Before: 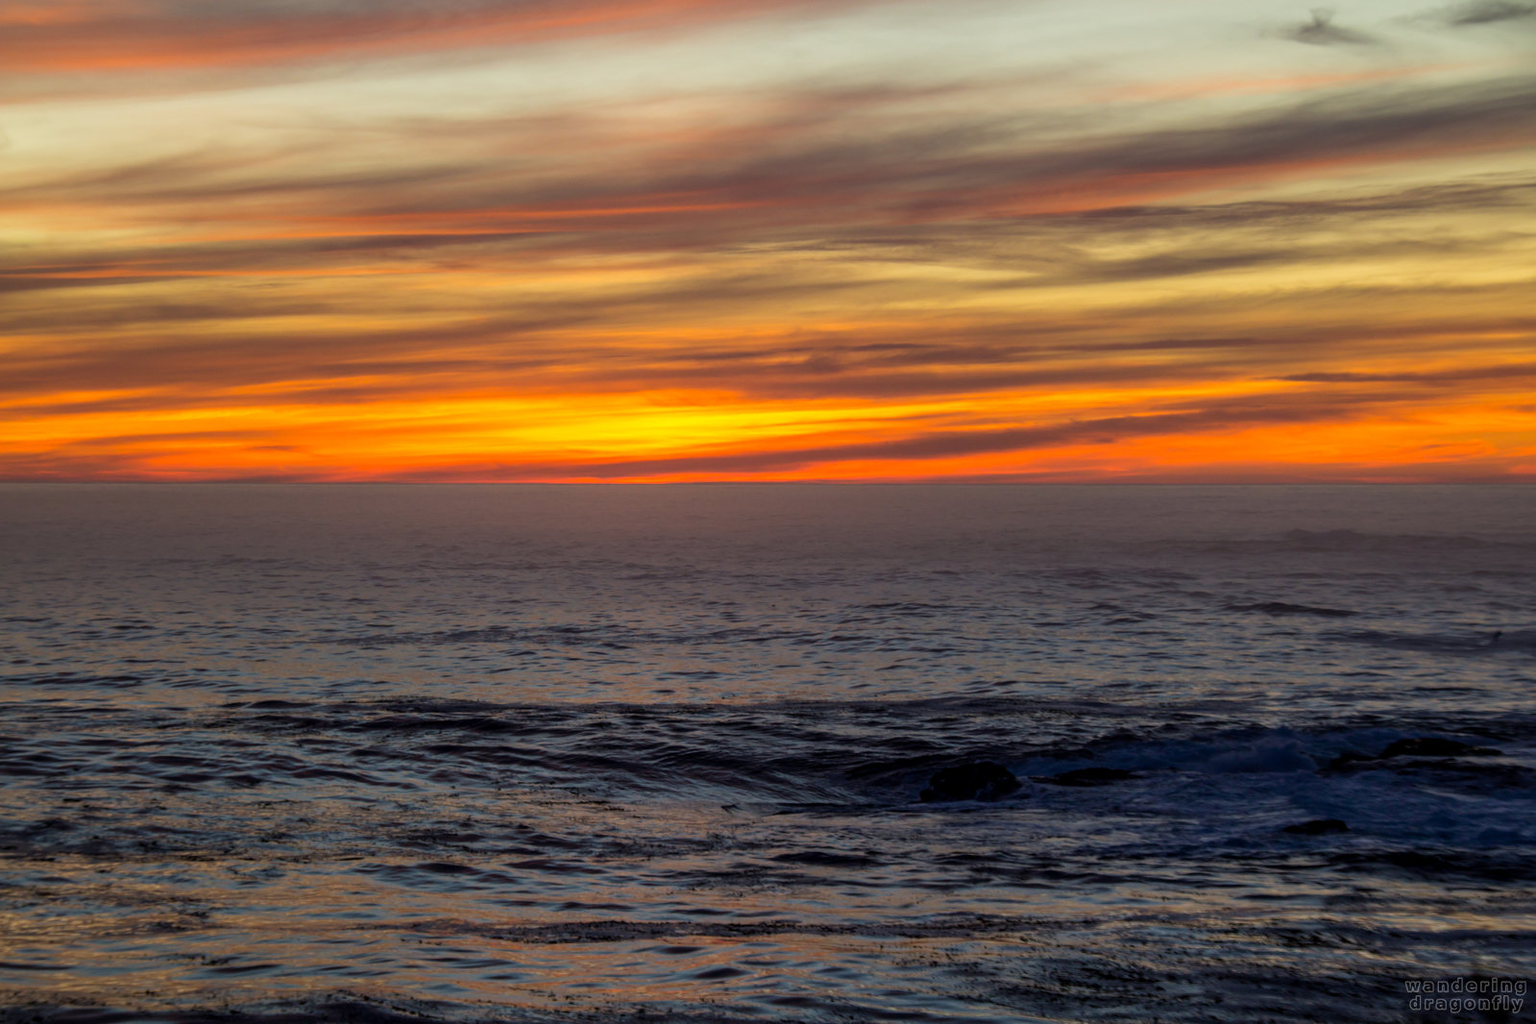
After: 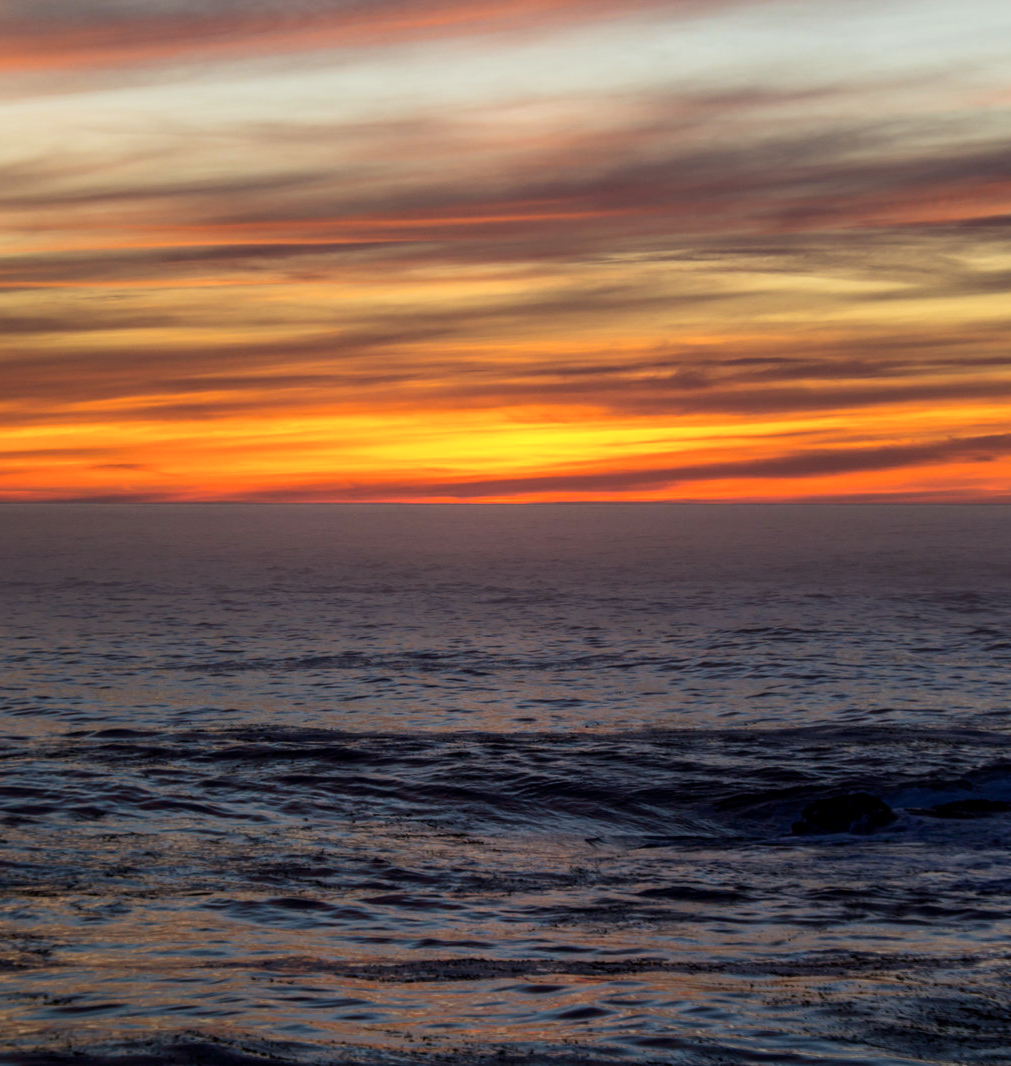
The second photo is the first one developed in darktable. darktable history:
color calibration: illuminant as shot in camera, x 0.358, y 0.373, temperature 4628.91 K
crop: left 10.415%, right 26.31%
contrast brightness saturation: contrast 0.142
